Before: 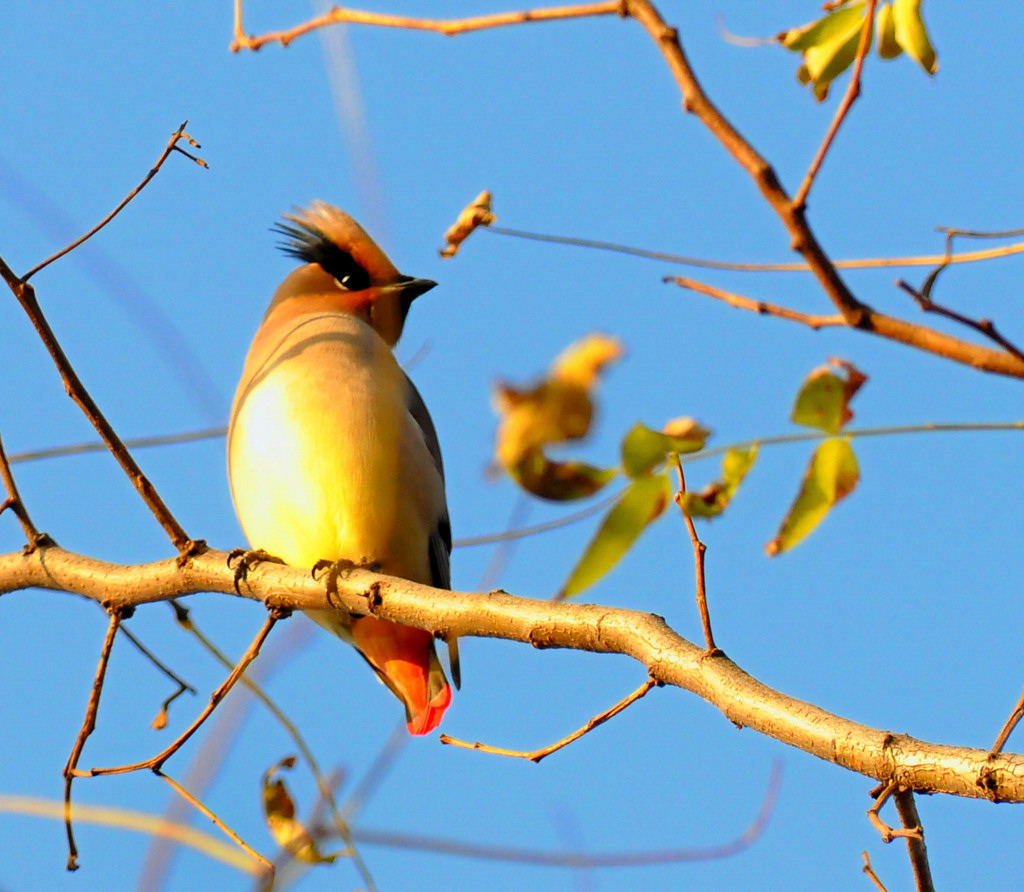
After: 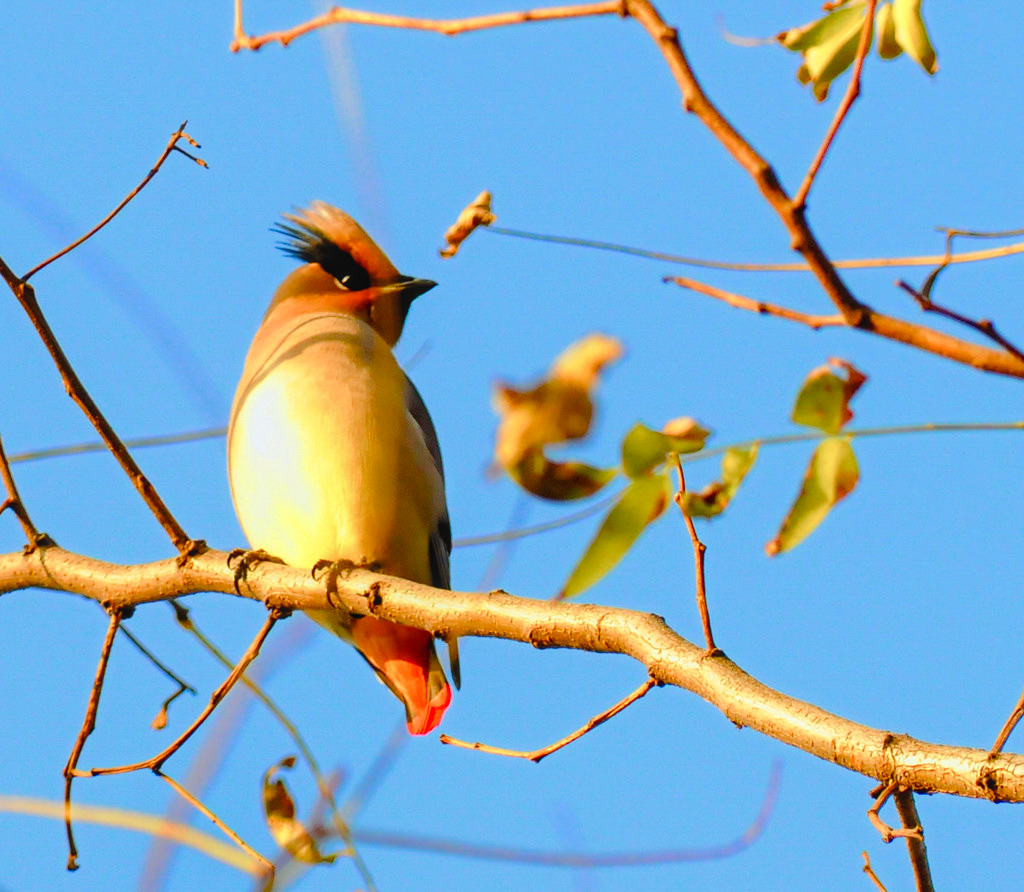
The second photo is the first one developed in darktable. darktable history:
local contrast: detail 109%
color balance rgb: linear chroma grading › global chroma 14.468%, perceptual saturation grading › global saturation 20%, perceptual saturation grading › highlights -49.043%, perceptual saturation grading › shadows 24.583%, perceptual brilliance grading › mid-tones 10.317%, perceptual brilliance grading › shadows 15.815%
velvia: on, module defaults
